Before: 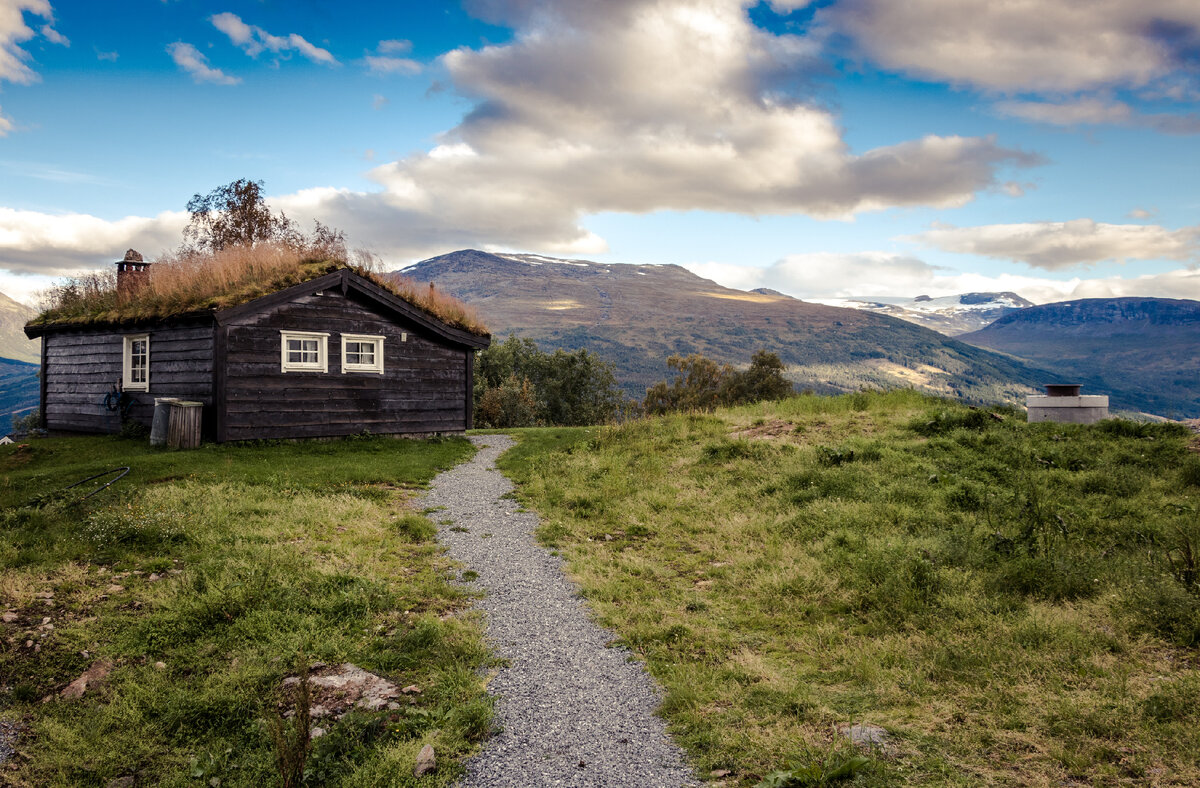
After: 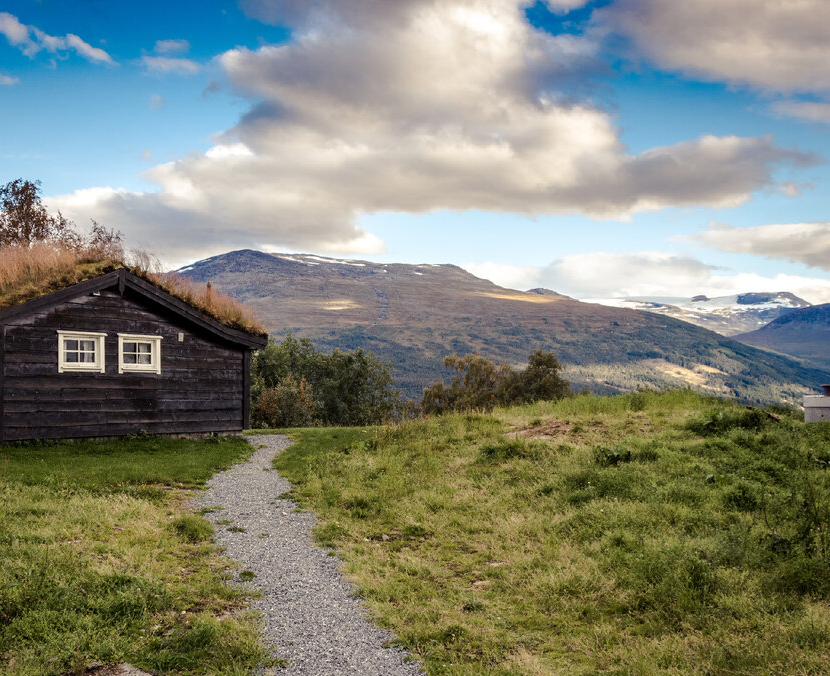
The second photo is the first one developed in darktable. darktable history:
crop: left 18.584%, right 12.178%, bottom 14.147%
